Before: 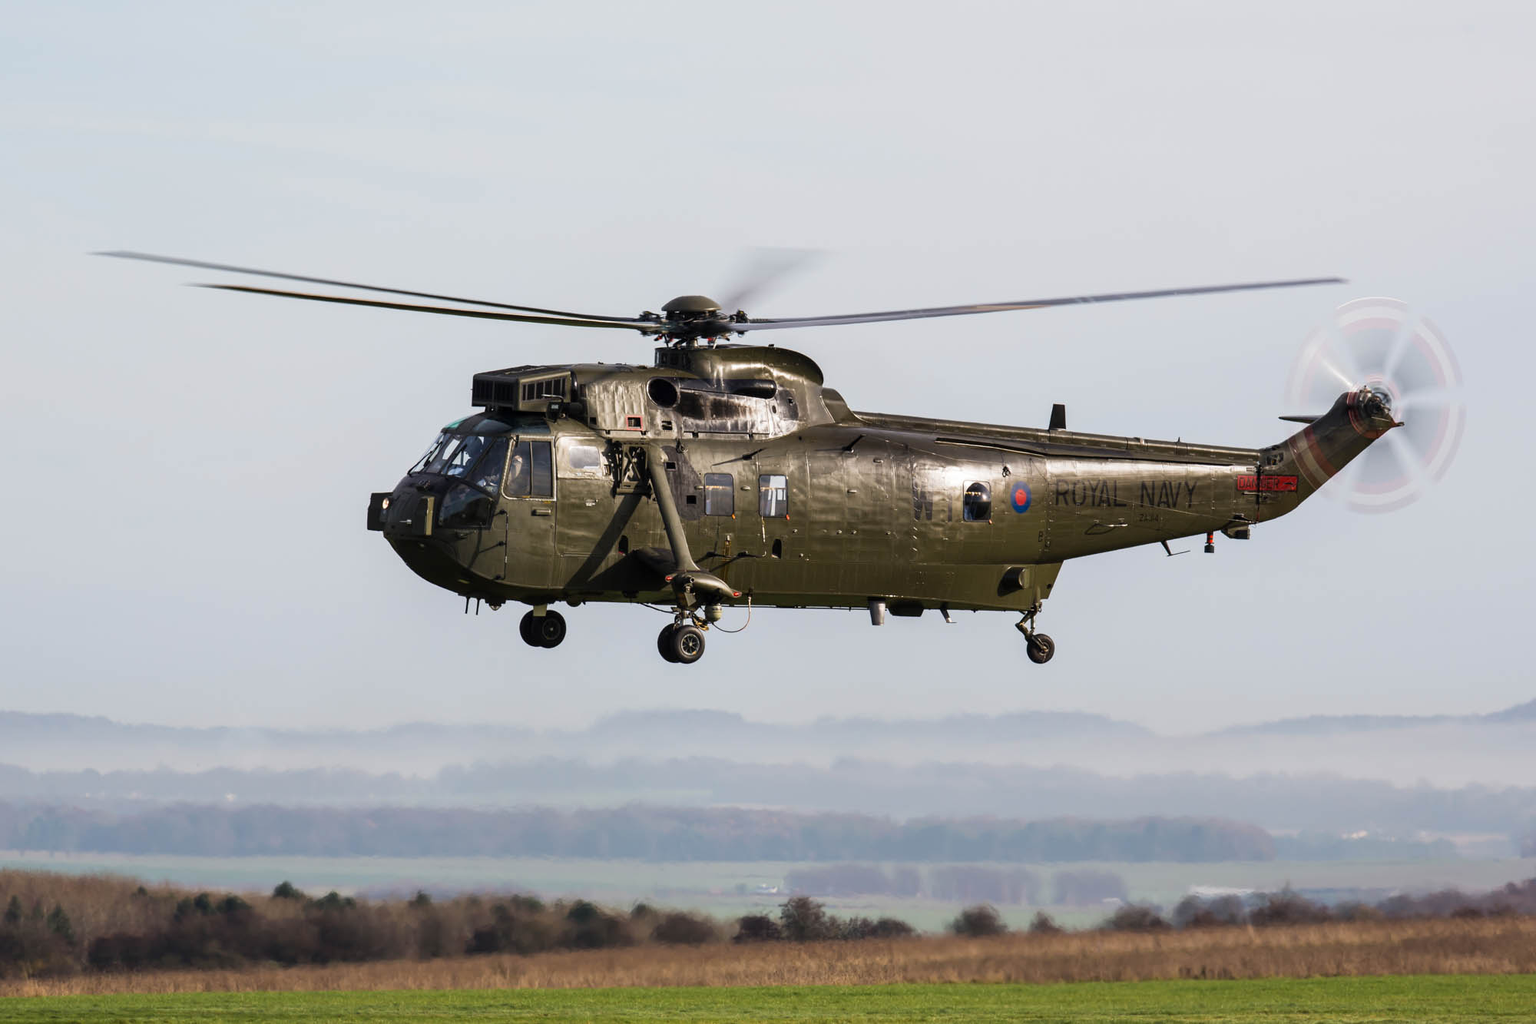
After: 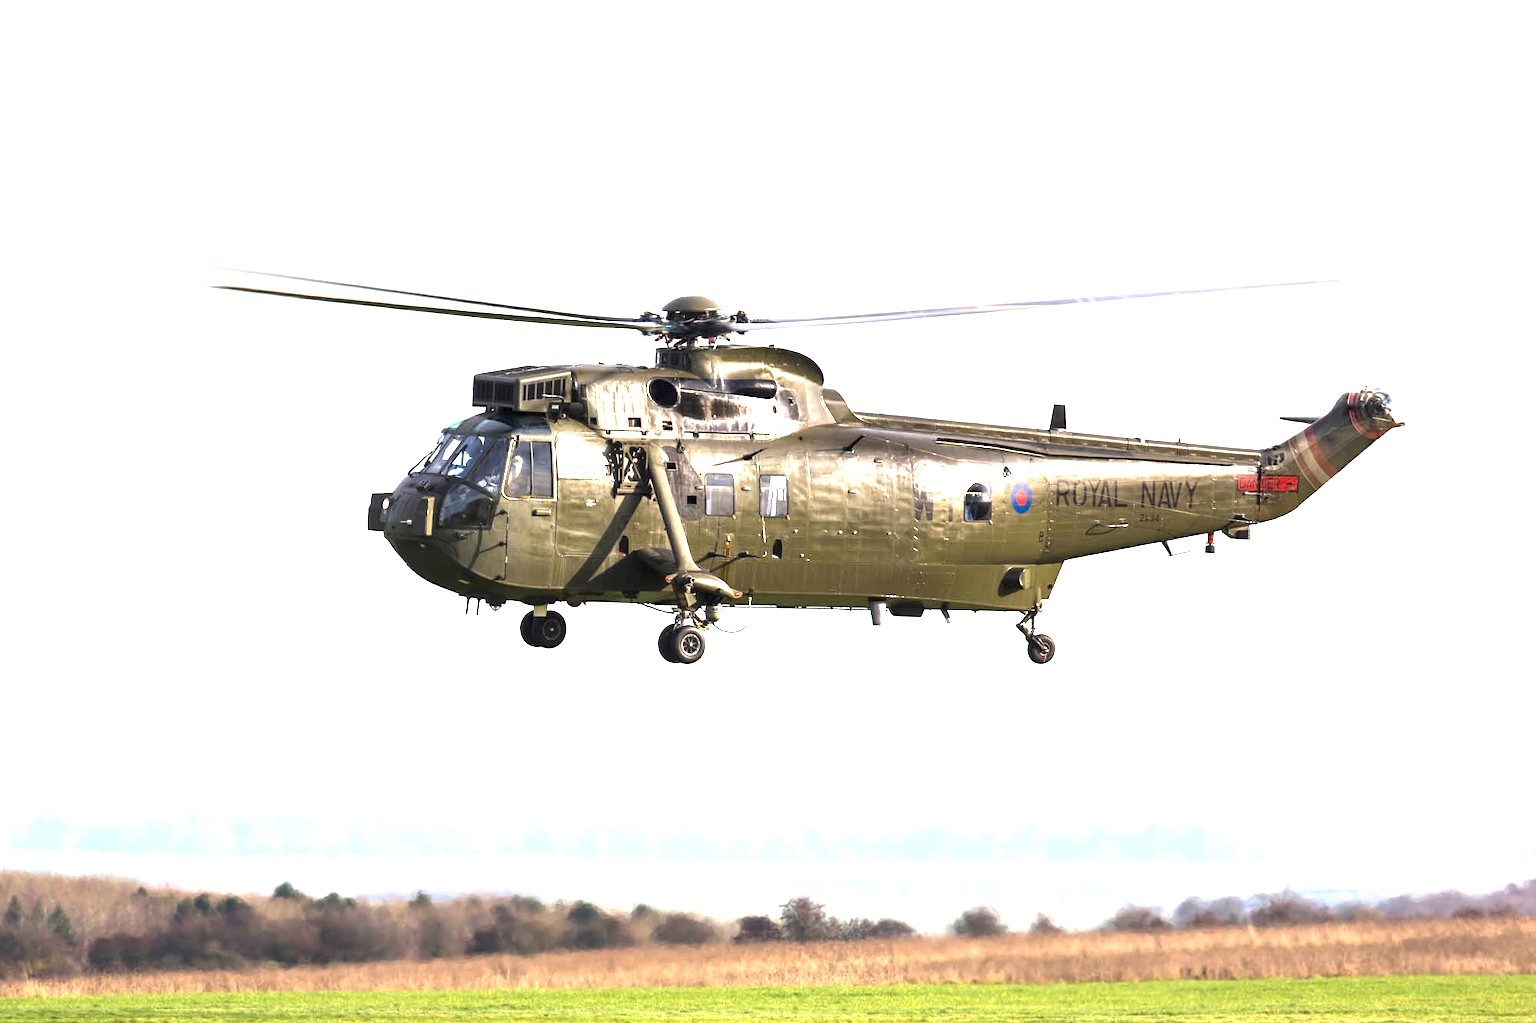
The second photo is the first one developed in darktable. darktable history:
exposure: black level correction 0, exposure 1.6 EV, compensate exposure bias true, compensate highlight preservation false
